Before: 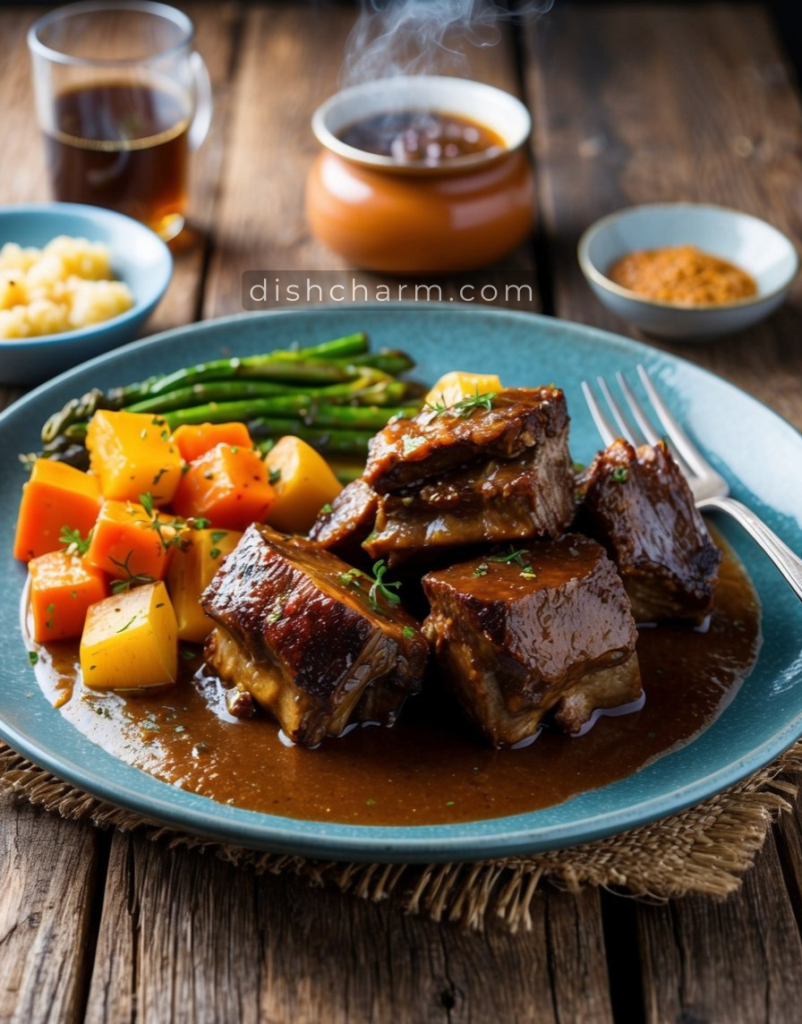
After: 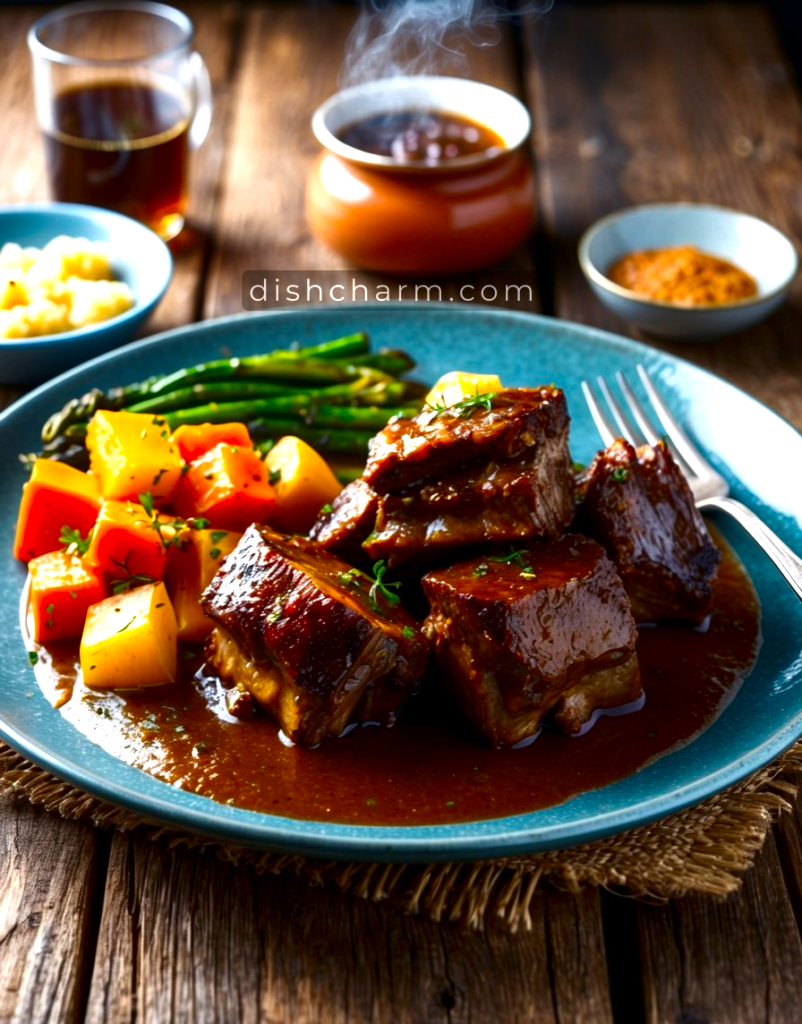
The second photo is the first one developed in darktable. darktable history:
contrast brightness saturation: brightness -0.25, saturation 0.2
exposure: exposure 0.669 EV, compensate highlight preservation false
